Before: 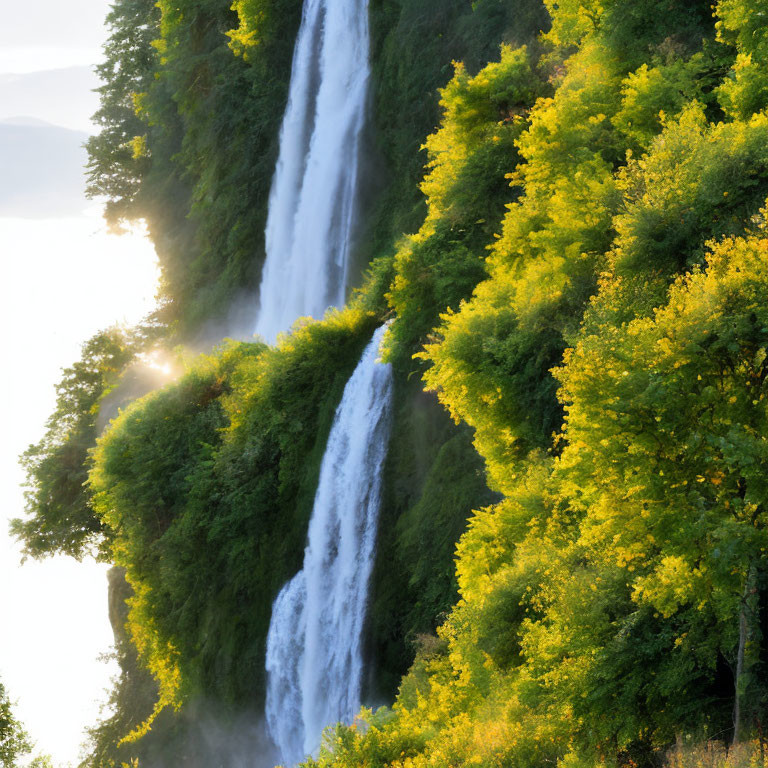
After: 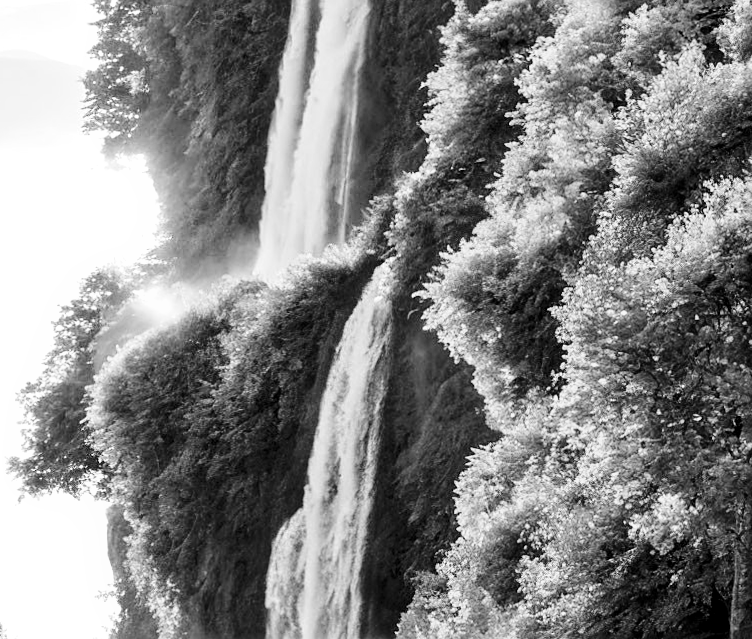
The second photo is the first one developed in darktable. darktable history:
crop: top 7.625%, bottom 8.027%
exposure: black level correction 0.001, exposure 0.191 EV, compensate highlight preservation false
sharpen: on, module defaults
base curve: curves: ch0 [(0, 0) (0.032, 0.025) (0.121, 0.166) (0.206, 0.329) (0.605, 0.79) (1, 1)], preserve colors none
rotate and perspective: rotation 0.174°, lens shift (vertical) 0.013, lens shift (horizontal) 0.019, shear 0.001, automatic cropping original format, crop left 0.007, crop right 0.991, crop top 0.016, crop bottom 0.997
monochrome: on, module defaults
local contrast: detail 130%
velvia: strength 56%
